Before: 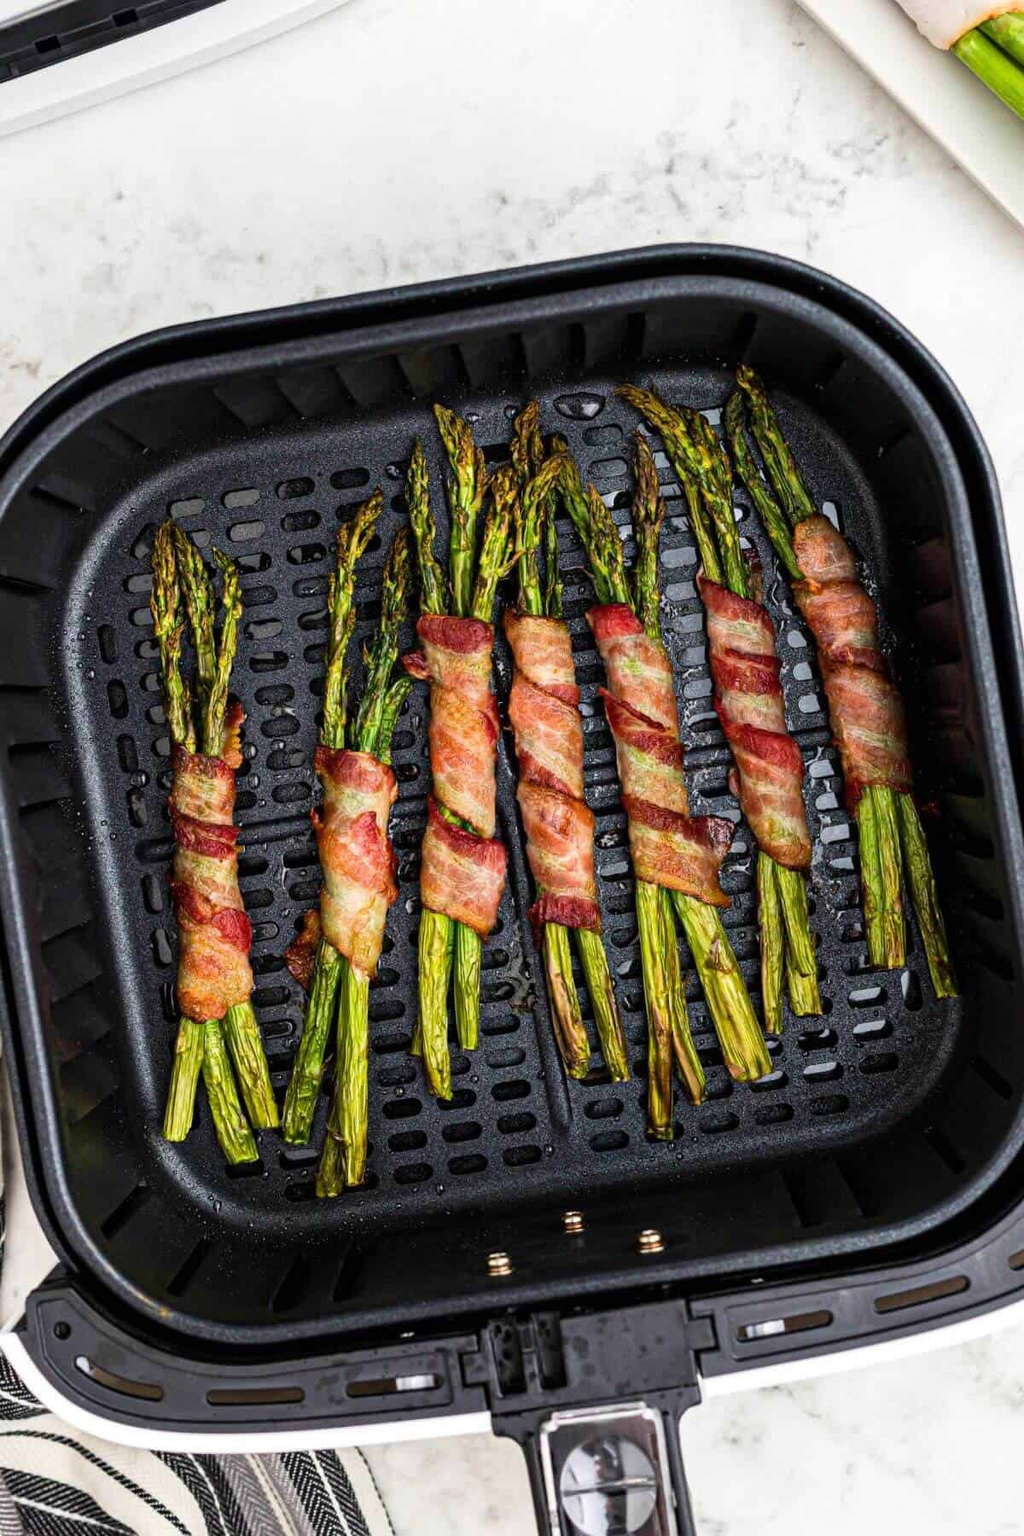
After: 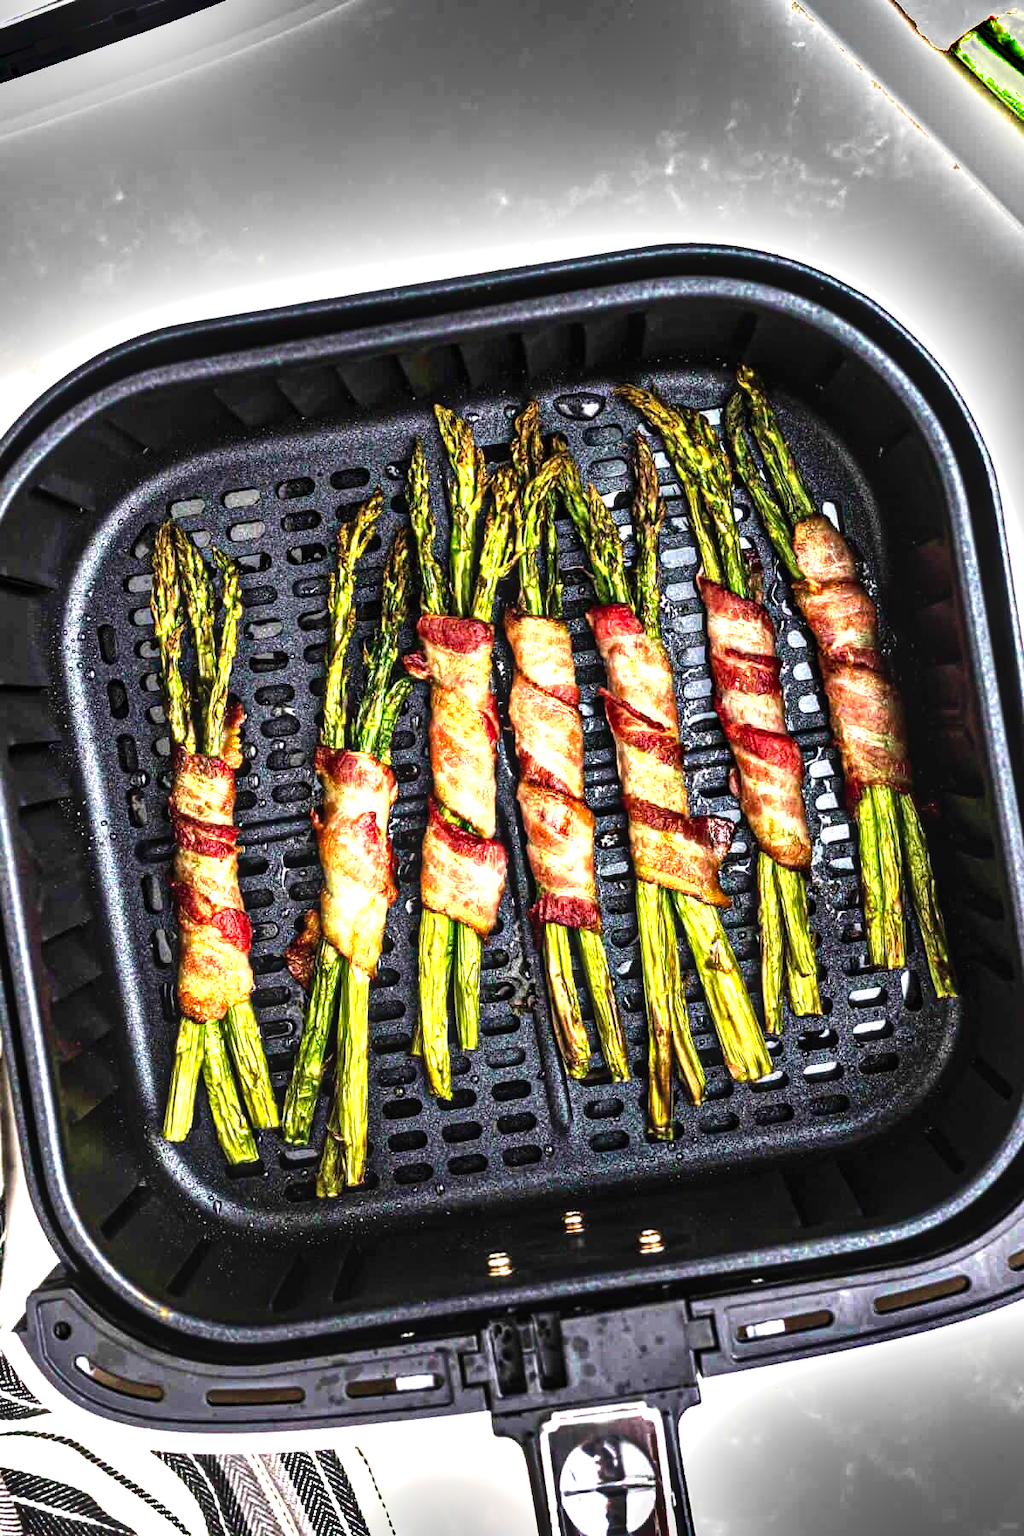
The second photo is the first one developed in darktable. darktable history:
tone equalizer: -8 EV -0.758 EV, -7 EV -0.726 EV, -6 EV -0.64 EV, -5 EV -0.407 EV, -3 EV 0.387 EV, -2 EV 0.6 EV, -1 EV 0.696 EV, +0 EV 0.735 EV, edges refinement/feathering 500, mask exposure compensation -1.57 EV, preserve details no
velvia: on, module defaults
shadows and highlights: soften with gaussian
levels: white 99.97%, levels [0, 0.374, 0.749]
local contrast: on, module defaults
